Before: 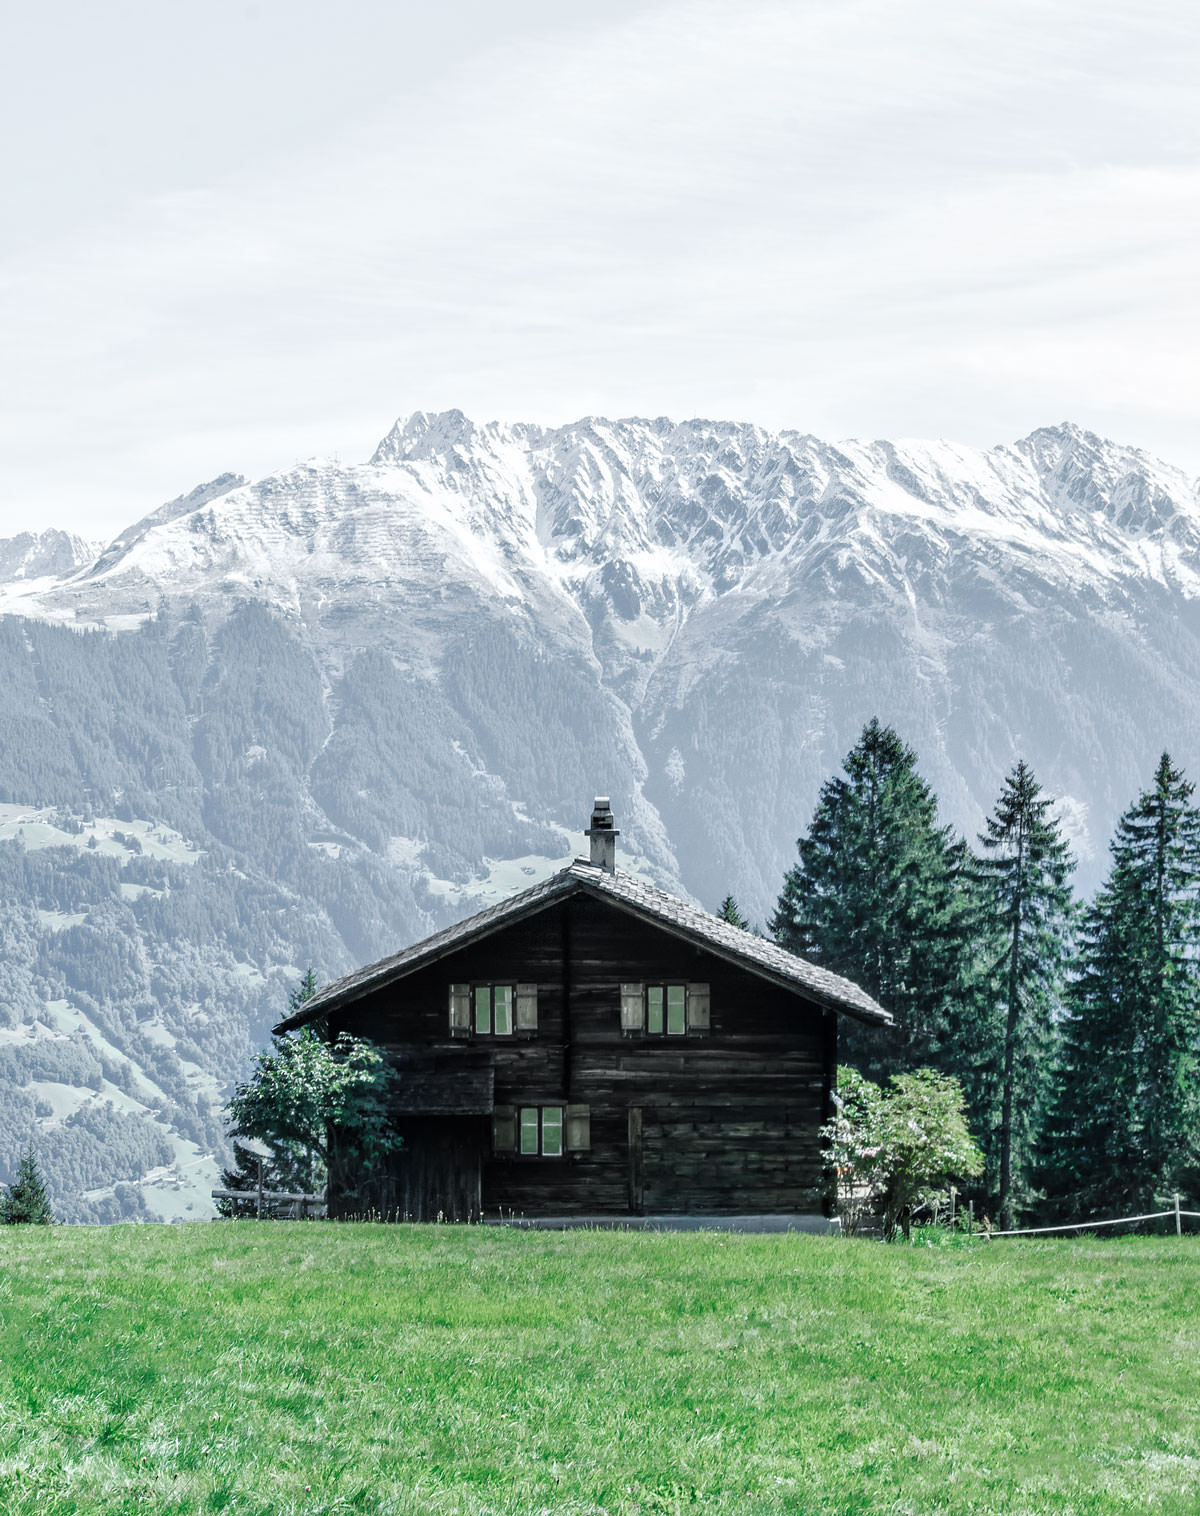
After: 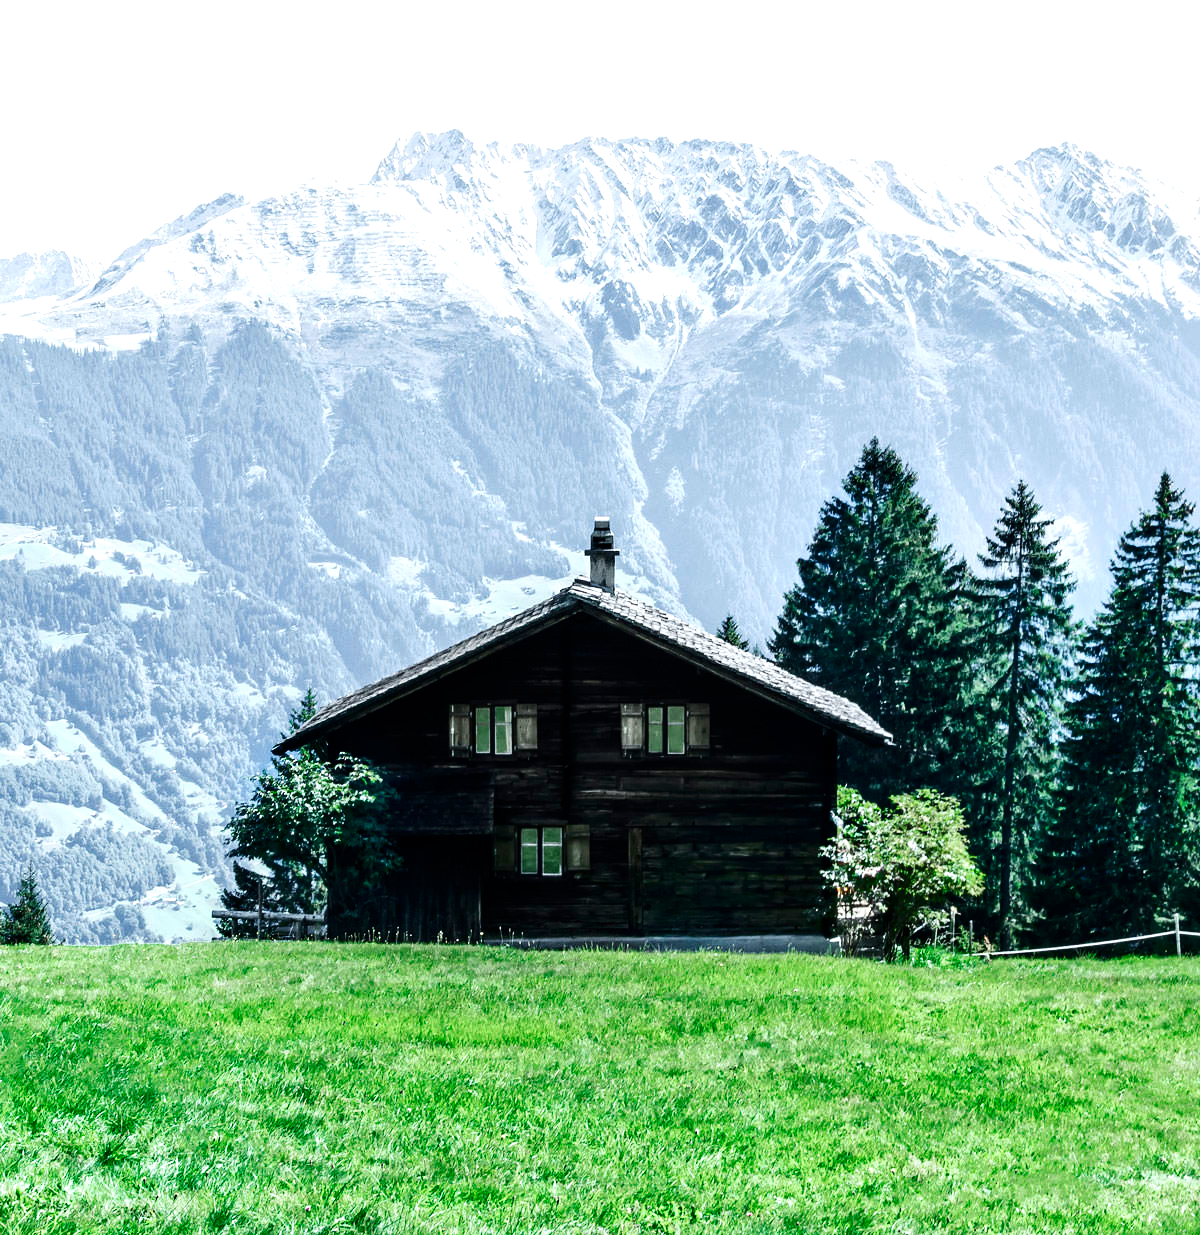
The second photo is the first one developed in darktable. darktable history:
crop and rotate: top 18.507%
tone equalizer: -8 EV -0.417 EV, -7 EV -0.389 EV, -6 EV -0.333 EV, -5 EV -0.222 EV, -3 EV 0.222 EV, -2 EV 0.333 EV, -1 EV 0.389 EV, +0 EV 0.417 EV, edges refinement/feathering 500, mask exposure compensation -1.57 EV, preserve details no
color correction: saturation 1.34
contrast brightness saturation: contrast 0.2, brightness -0.11, saturation 0.1
levels: levels [0, 0.492, 0.984]
